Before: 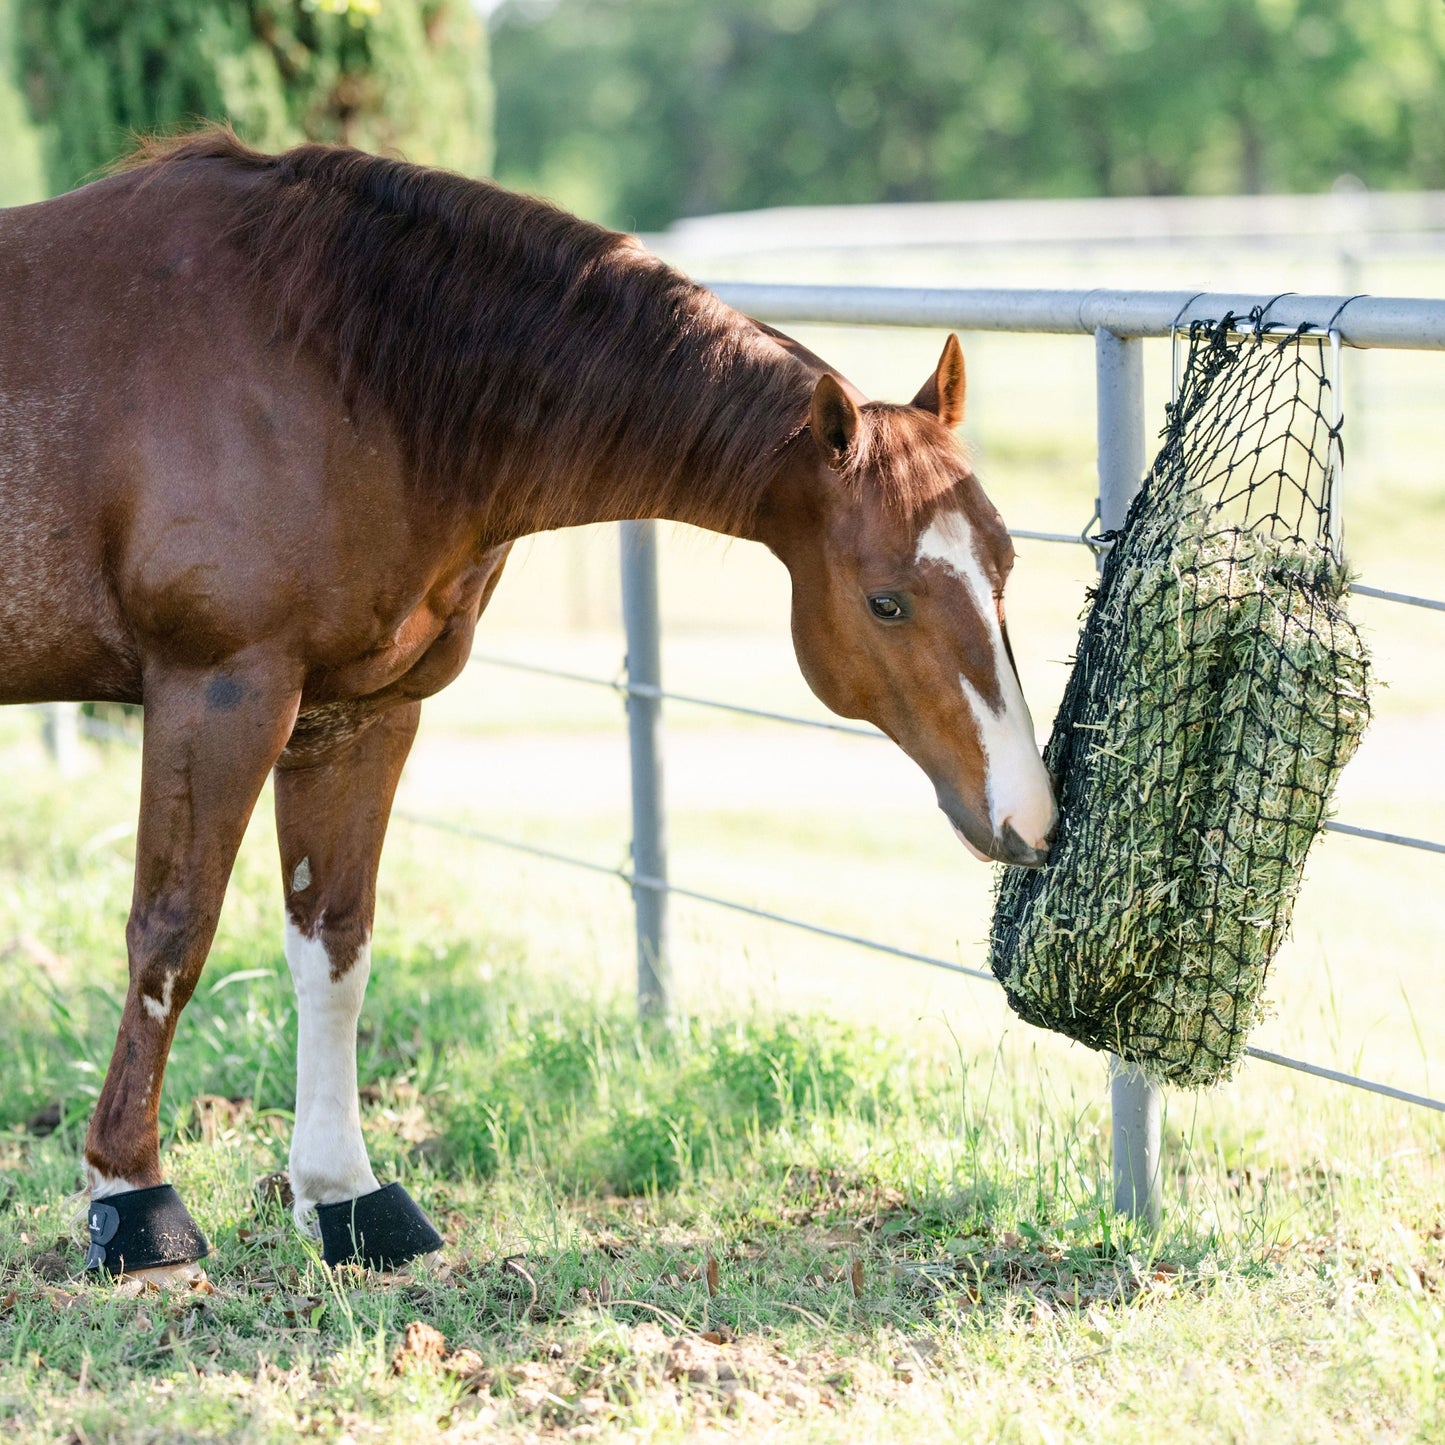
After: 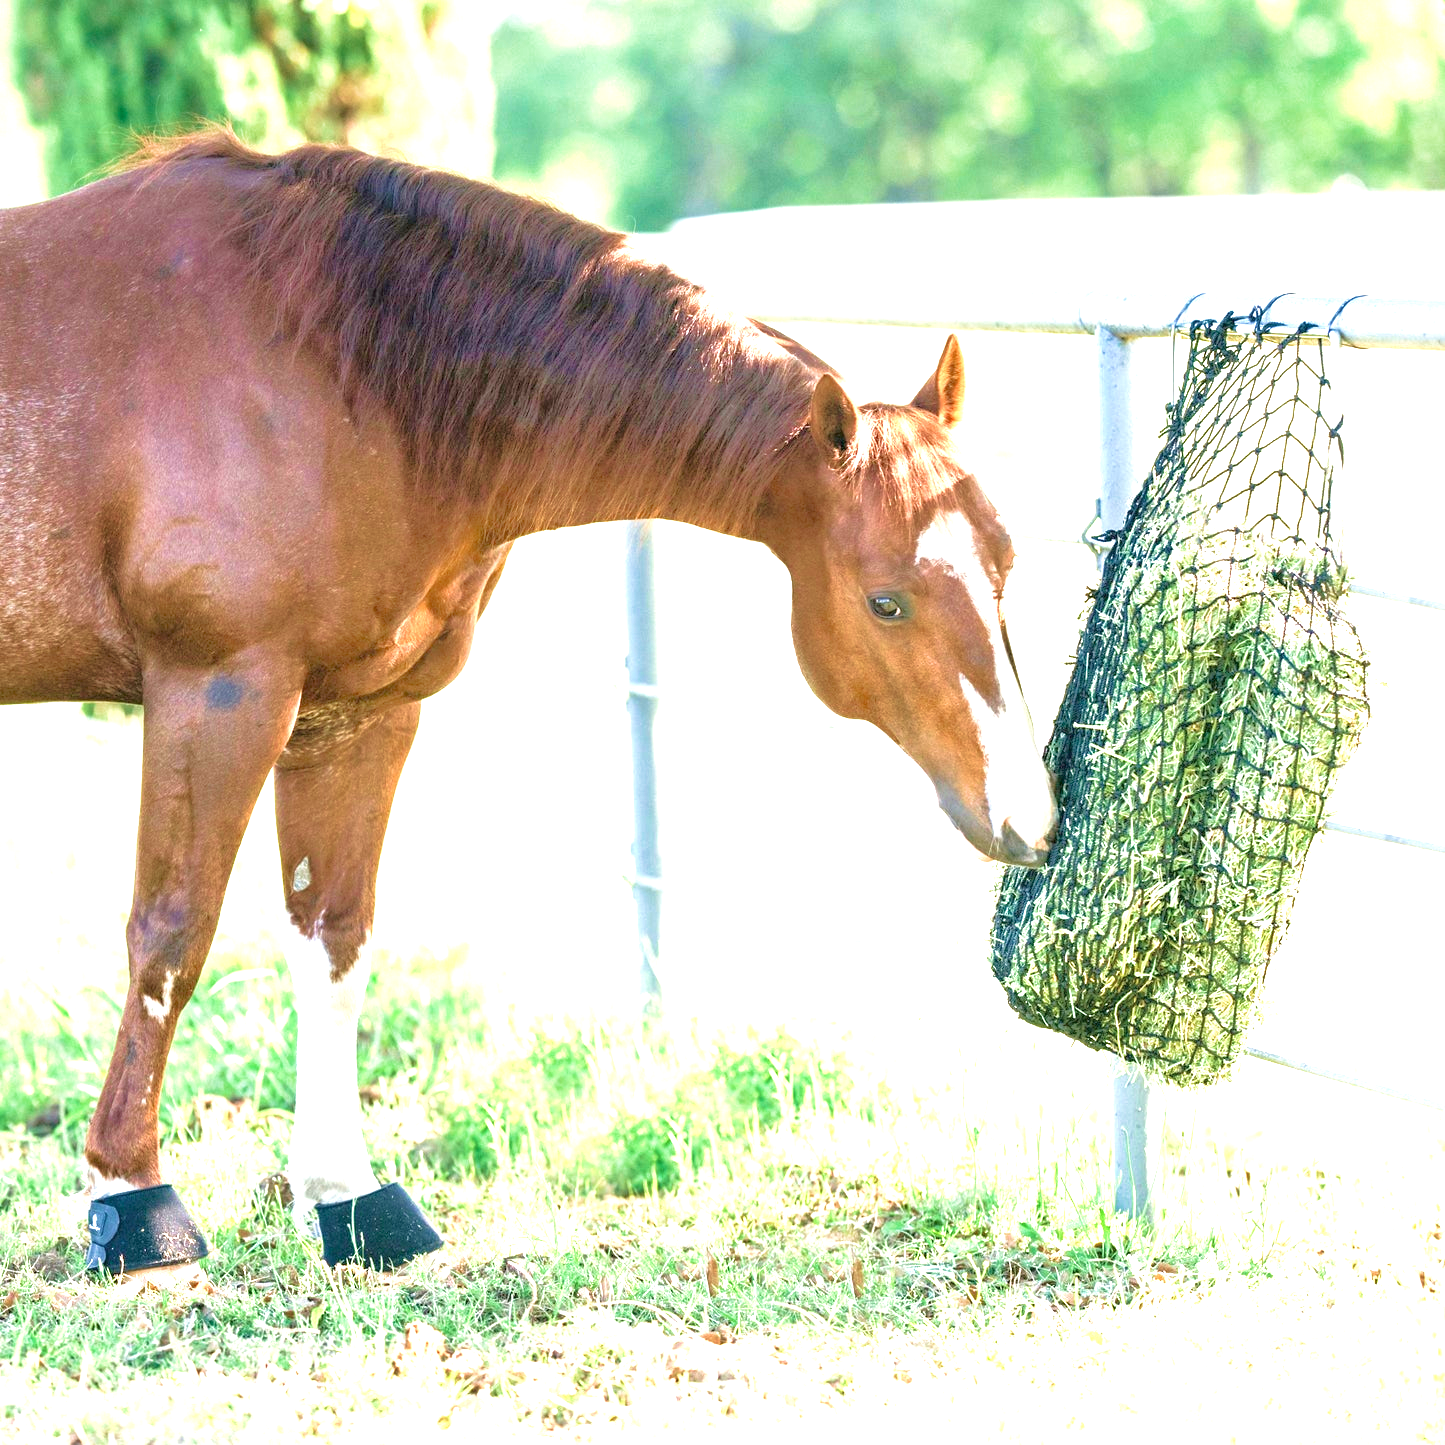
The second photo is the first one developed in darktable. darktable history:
tone equalizer: -7 EV 0.162 EV, -6 EV 0.628 EV, -5 EV 1.18 EV, -4 EV 1.37 EV, -3 EV 1.17 EV, -2 EV 0.6 EV, -1 EV 0.165 EV, smoothing diameter 24.89%, edges refinement/feathering 14.08, preserve details guided filter
velvia: strength 44.53%
exposure: black level correction 0, exposure 1.443 EV, compensate highlight preservation false
